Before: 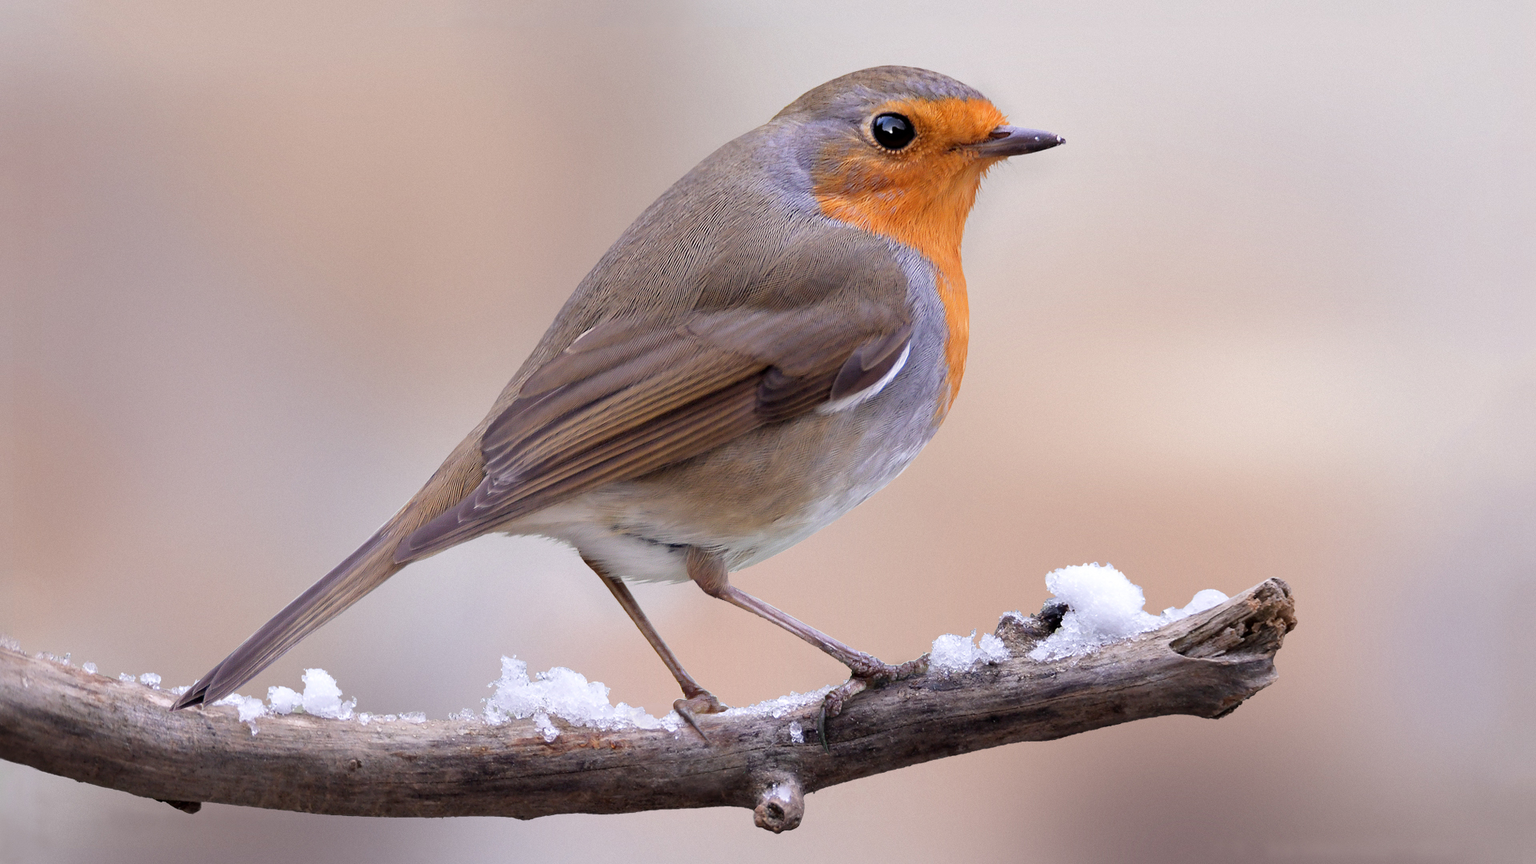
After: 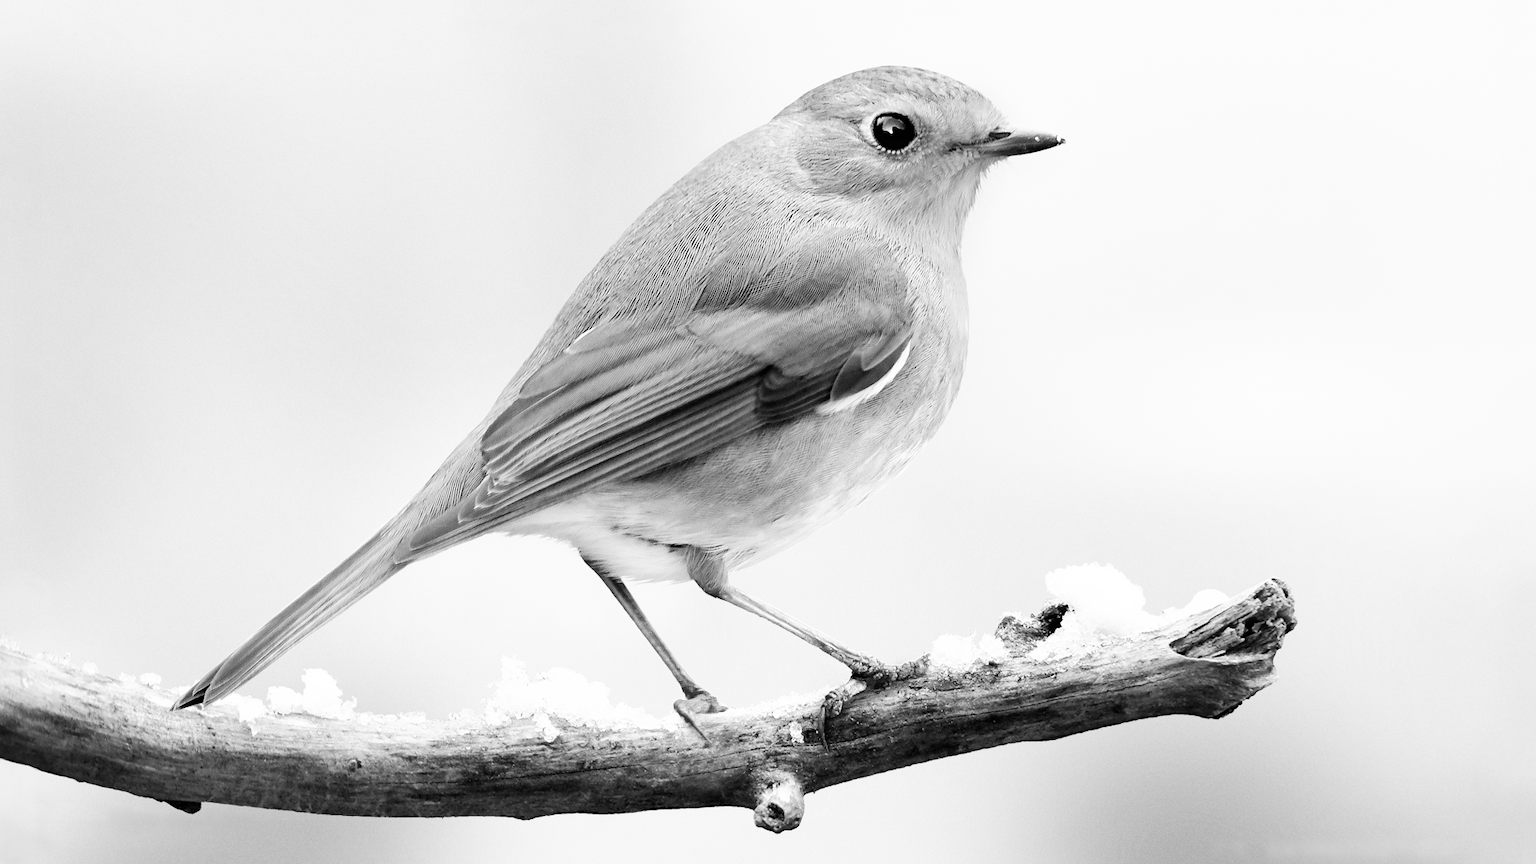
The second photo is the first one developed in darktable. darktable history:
base curve: curves: ch0 [(0, 0) (0.007, 0.004) (0.027, 0.03) (0.046, 0.07) (0.207, 0.54) (0.442, 0.872) (0.673, 0.972) (1, 1)], preserve colors none
monochrome: on, module defaults
